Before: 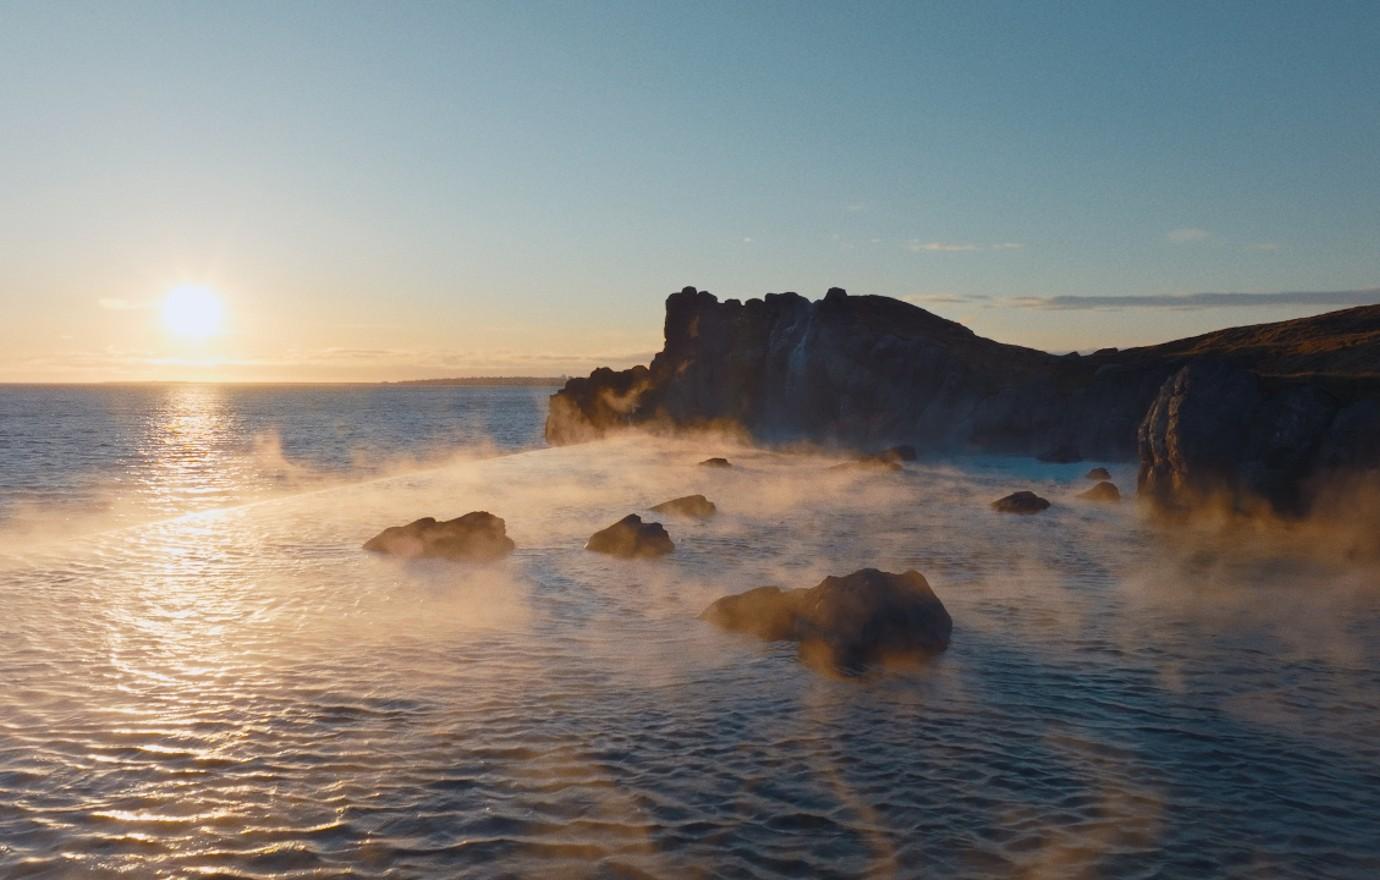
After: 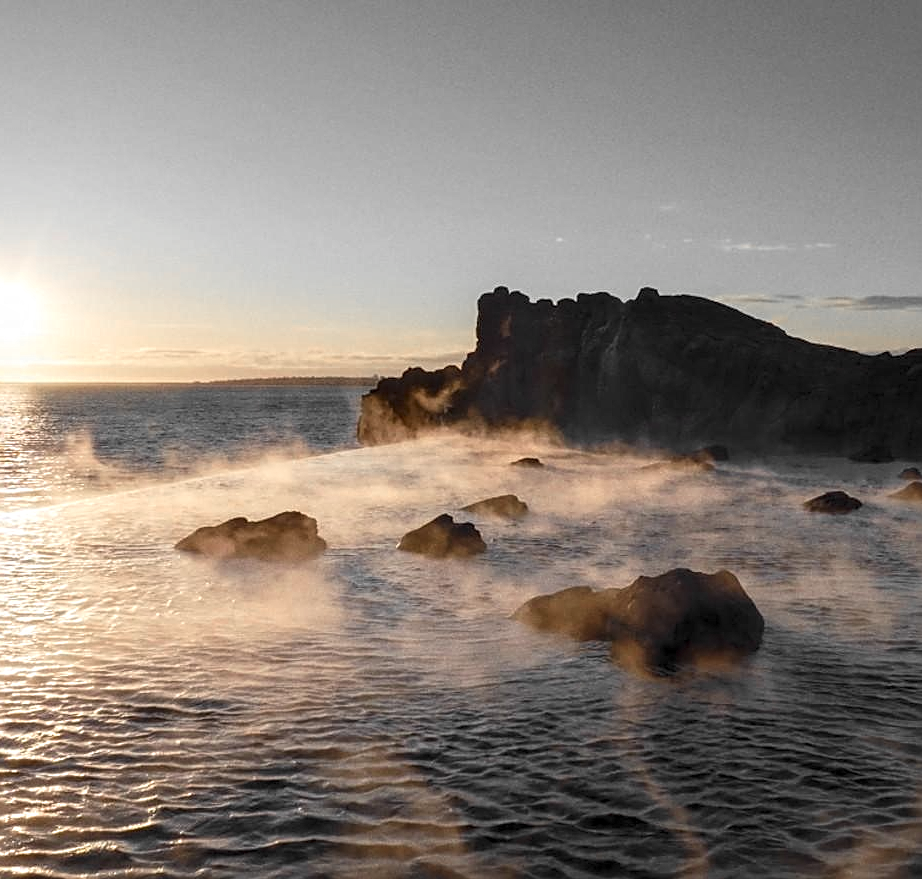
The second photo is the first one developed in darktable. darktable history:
local contrast: detail 160%
crop and rotate: left 13.667%, right 19.49%
color zones: curves: ch0 [(0, 0.447) (0.184, 0.543) (0.323, 0.476) (0.429, 0.445) (0.571, 0.443) (0.714, 0.451) (0.857, 0.452) (1, 0.447)]; ch1 [(0, 0.464) (0.176, 0.46) (0.287, 0.177) (0.429, 0.002) (0.571, 0) (0.714, 0) (0.857, 0) (1, 0.464)]
sharpen: on, module defaults
